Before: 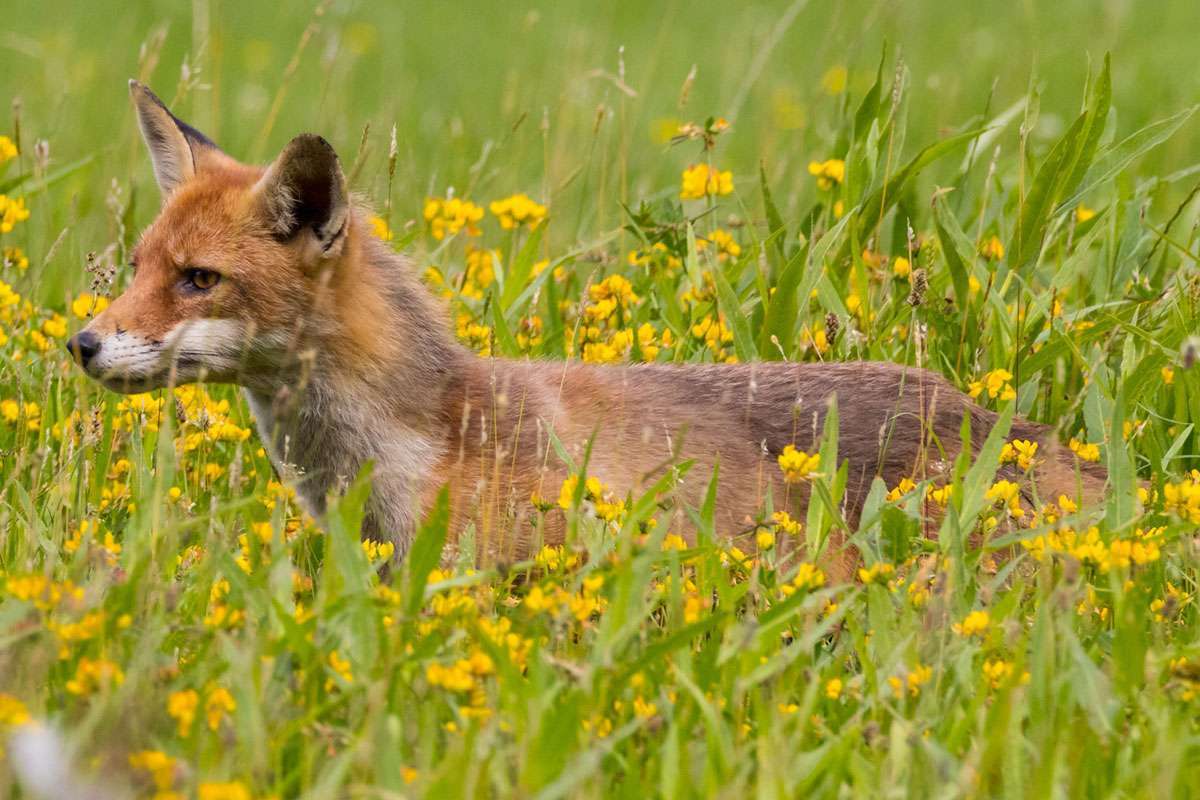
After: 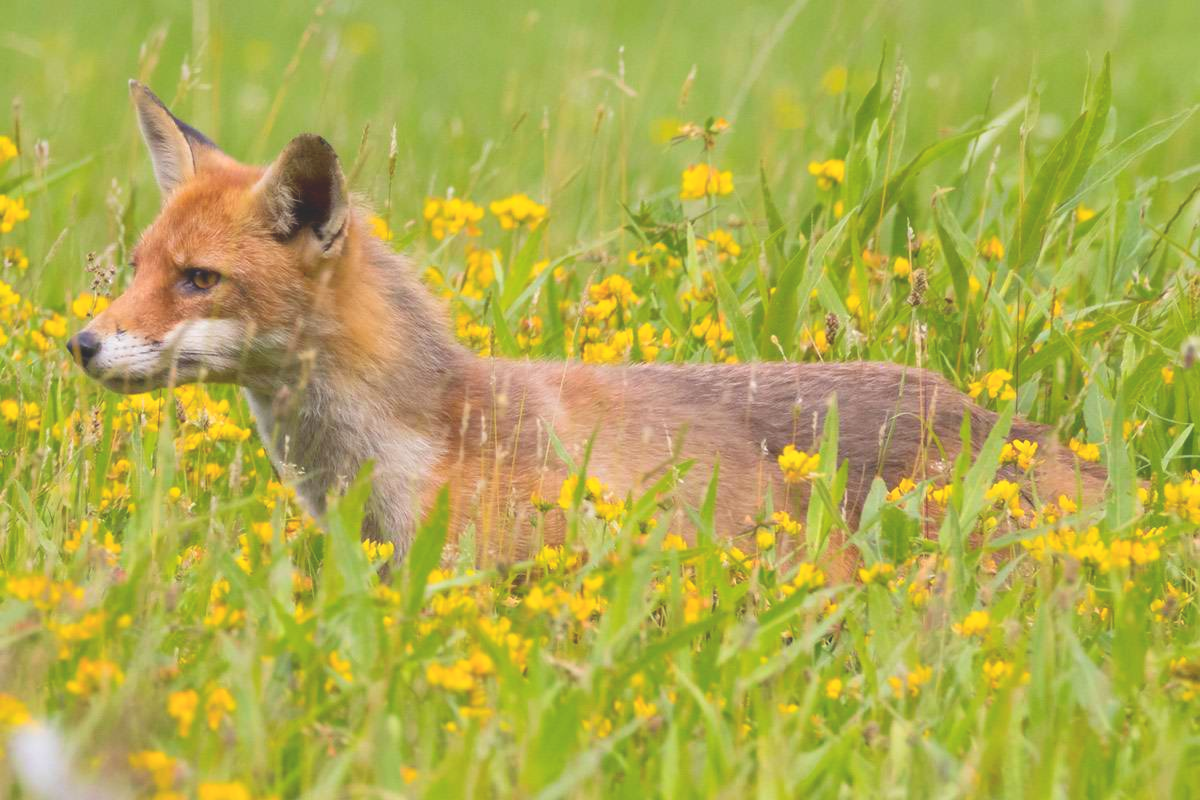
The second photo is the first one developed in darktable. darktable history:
local contrast: detail 69%
exposure: black level correction 0, exposure 0.5 EV, compensate highlight preservation false
soften: size 10%, saturation 50%, brightness 0.2 EV, mix 10%
white balance: red 0.986, blue 1.01
